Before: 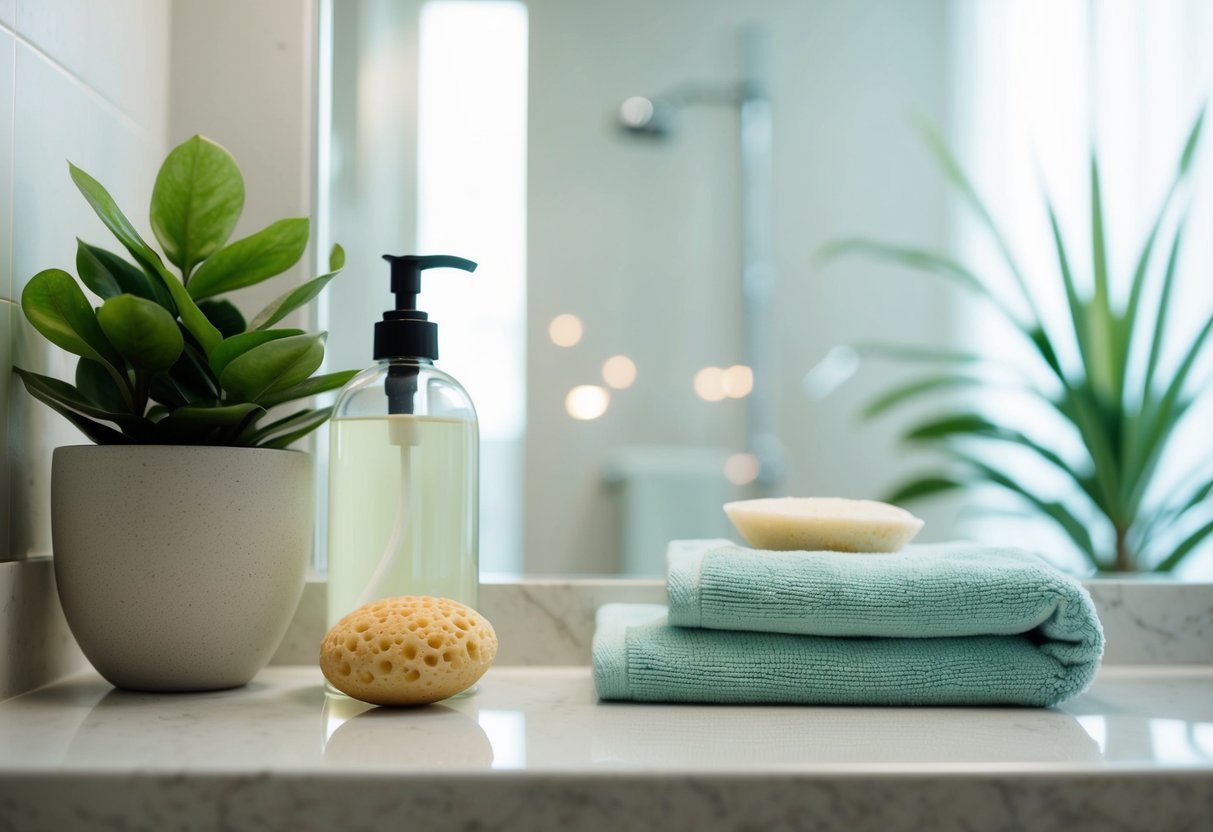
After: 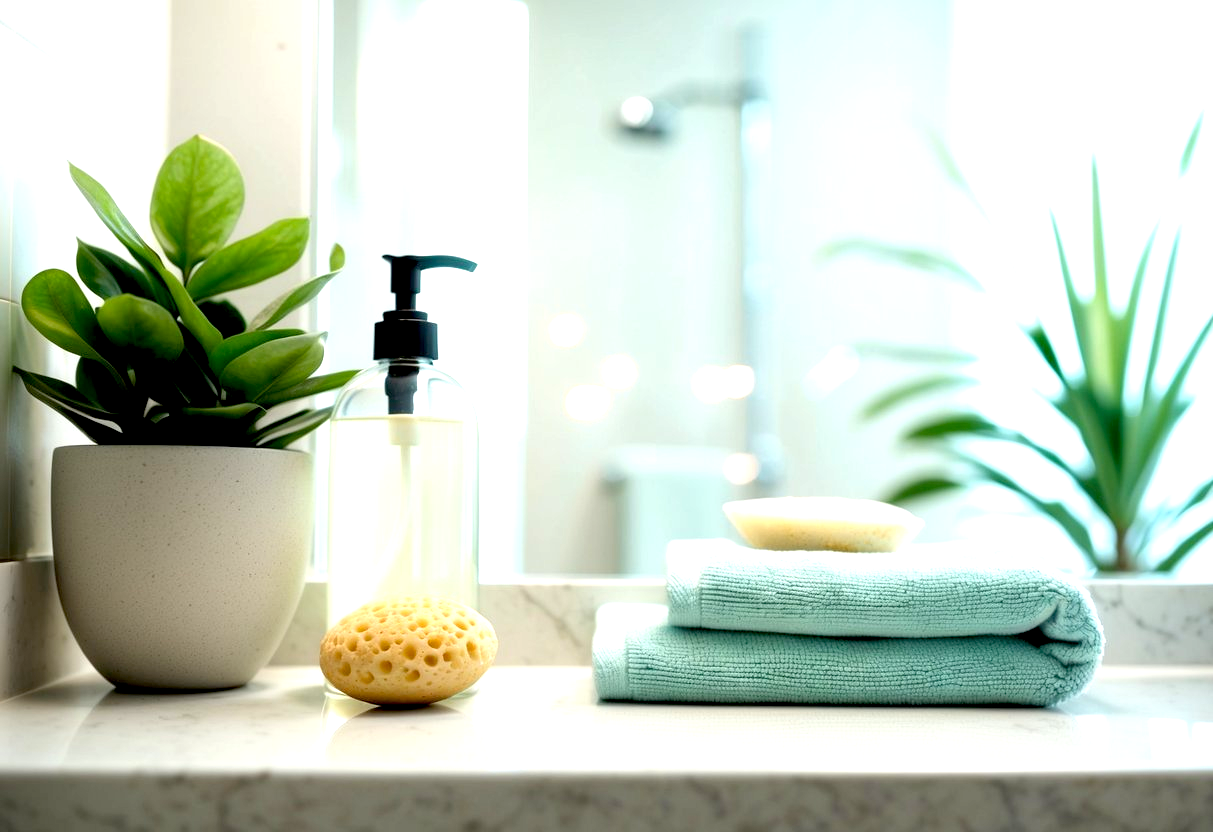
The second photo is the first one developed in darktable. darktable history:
exposure: black level correction 0.01, exposure 1 EV, compensate highlight preservation false
